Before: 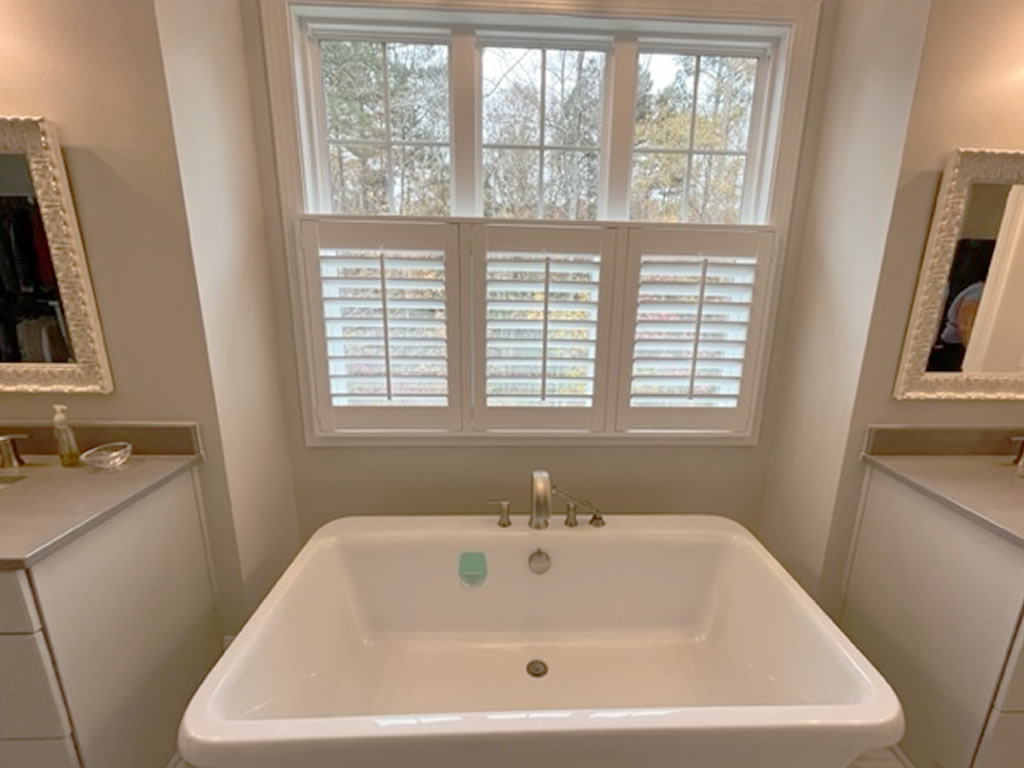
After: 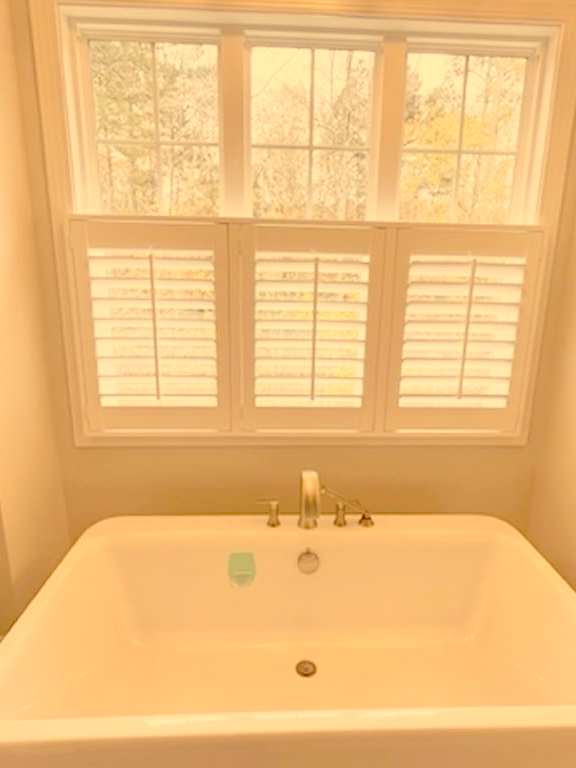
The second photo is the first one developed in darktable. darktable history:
exposure: black level correction 0, exposure 1.277 EV, compensate highlight preservation false
color correction: highlights a* 9.75, highlights b* 38.6, shadows a* 14.79, shadows b* 3.08
filmic rgb: black relative exposure -7.65 EV, white relative exposure 4.56 EV, threshold 2.95 EV, hardness 3.61, enable highlight reconstruction true
crop and rotate: left 22.608%, right 21.122%
